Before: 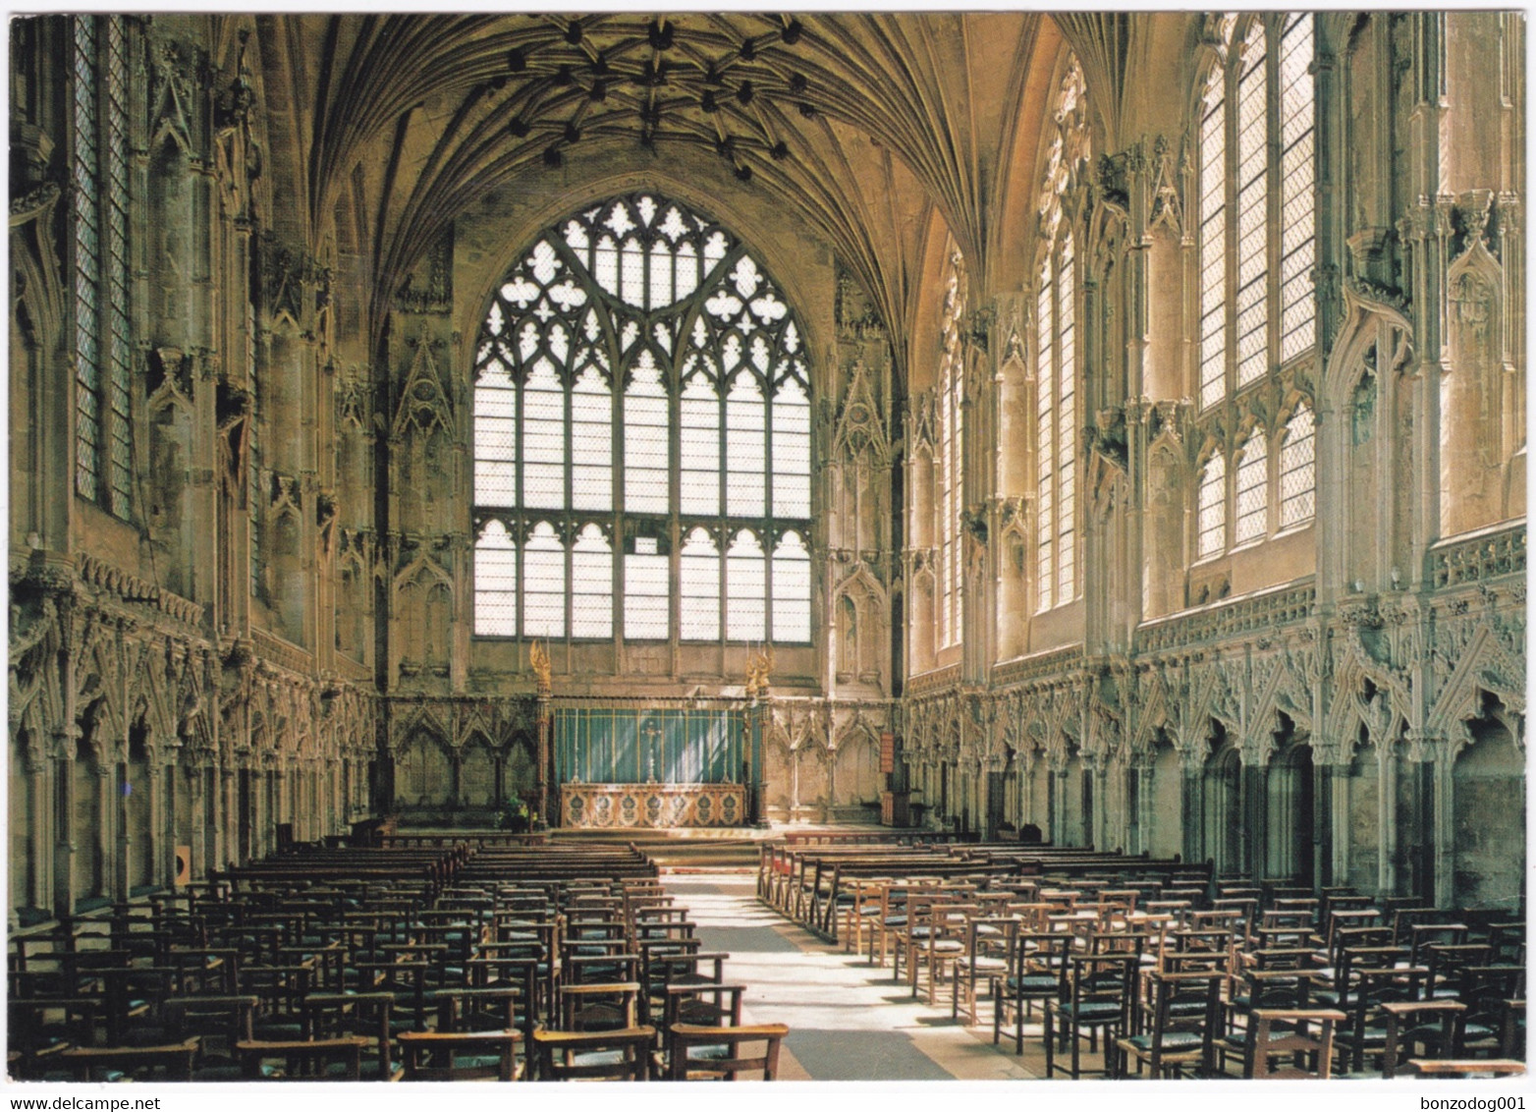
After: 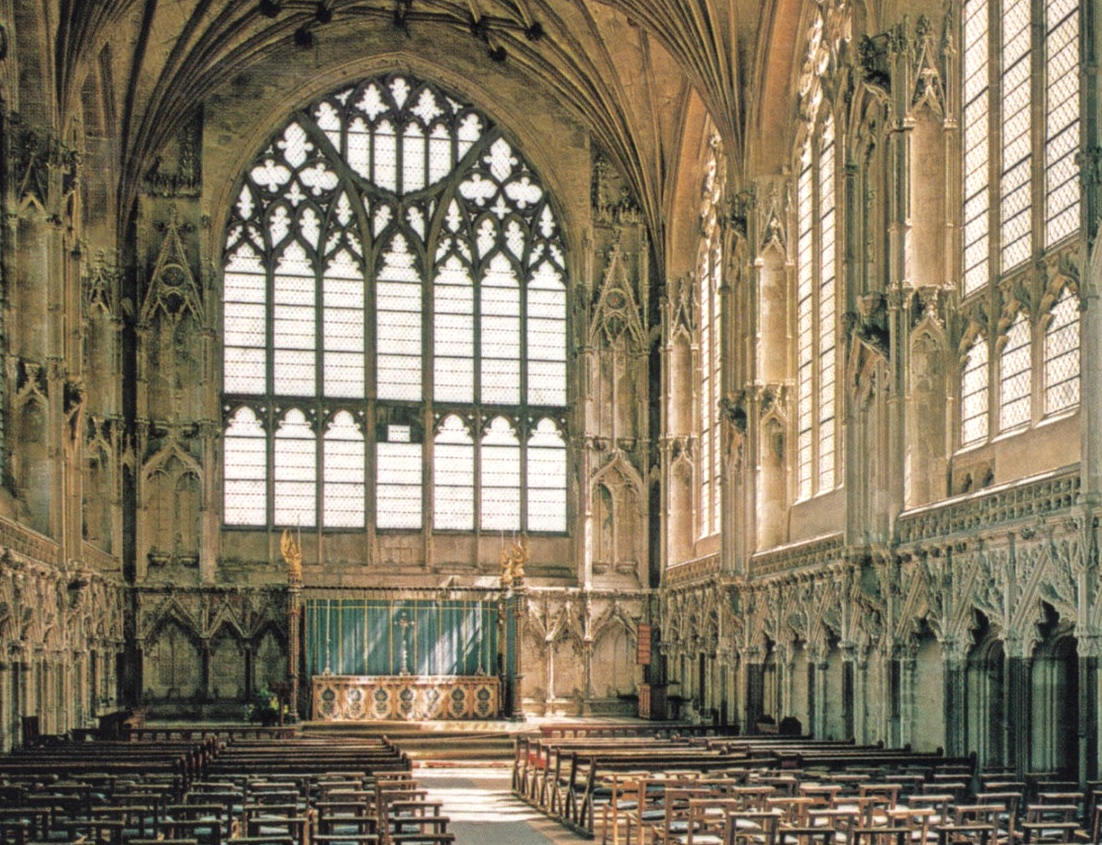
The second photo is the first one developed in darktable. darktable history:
crop and rotate: left 16.618%, top 10.795%, right 12.902%, bottom 14.546%
shadows and highlights: shadows 29.18, highlights -29.21, low approximation 0.01, soften with gaussian
local contrast: detail 130%
